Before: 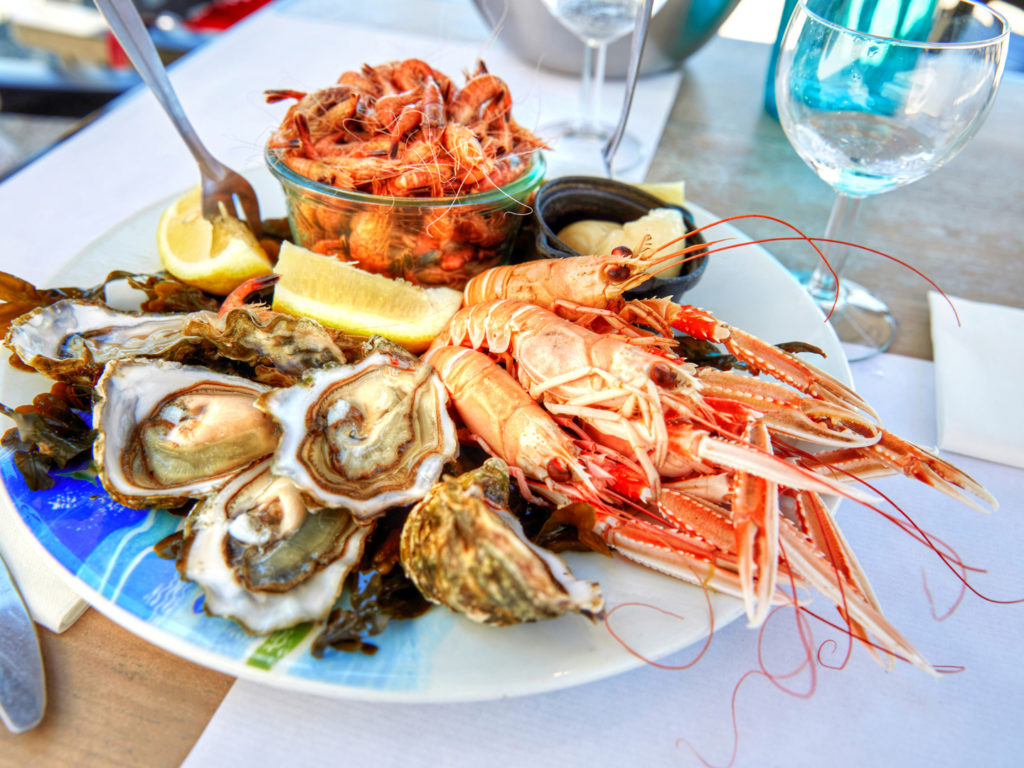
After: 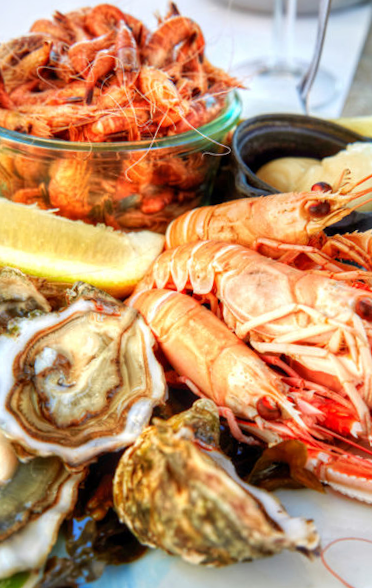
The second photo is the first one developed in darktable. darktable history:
rotate and perspective: rotation -2.56°, automatic cropping off
crop and rotate: left 29.476%, top 10.214%, right 35.32%, bottom 17.333%
